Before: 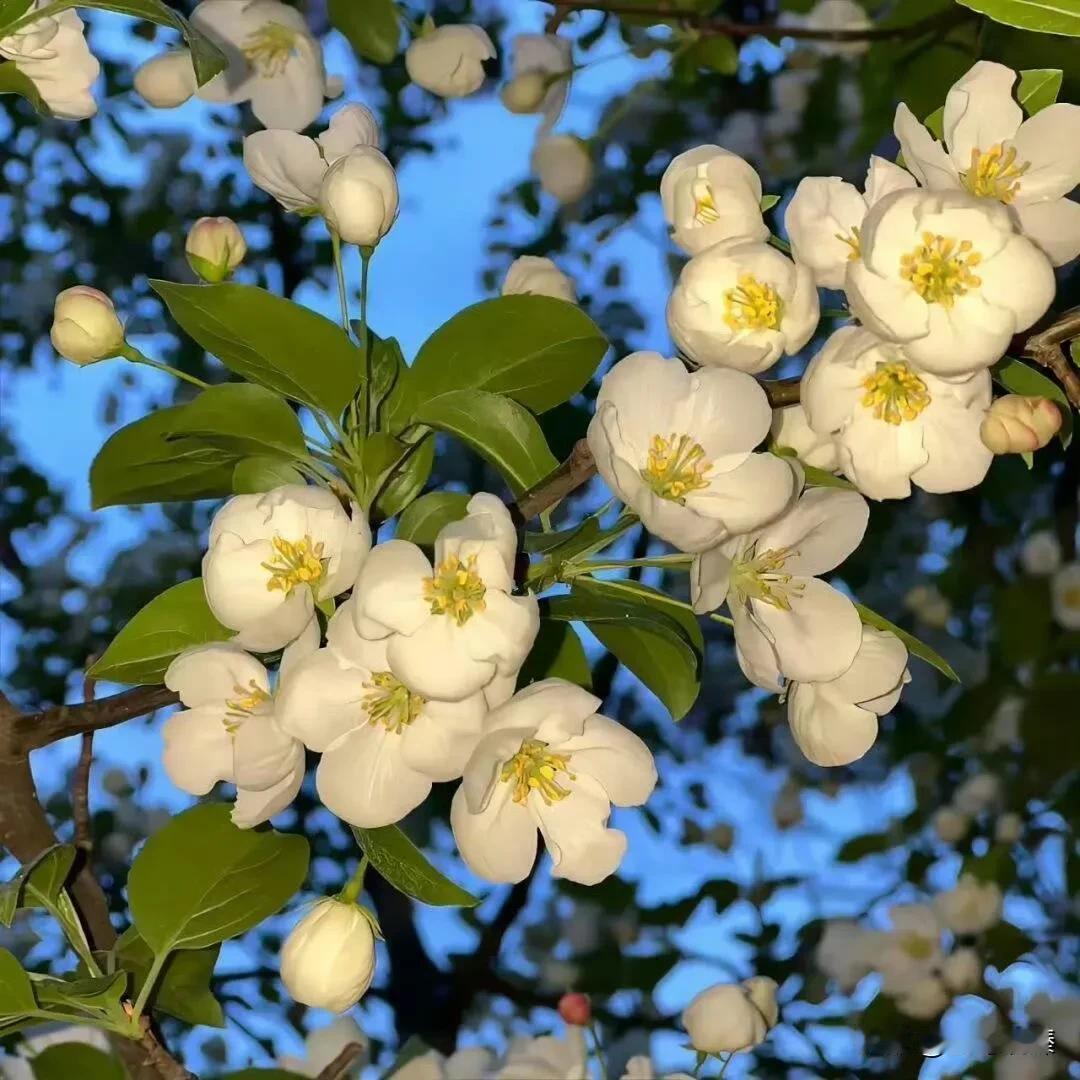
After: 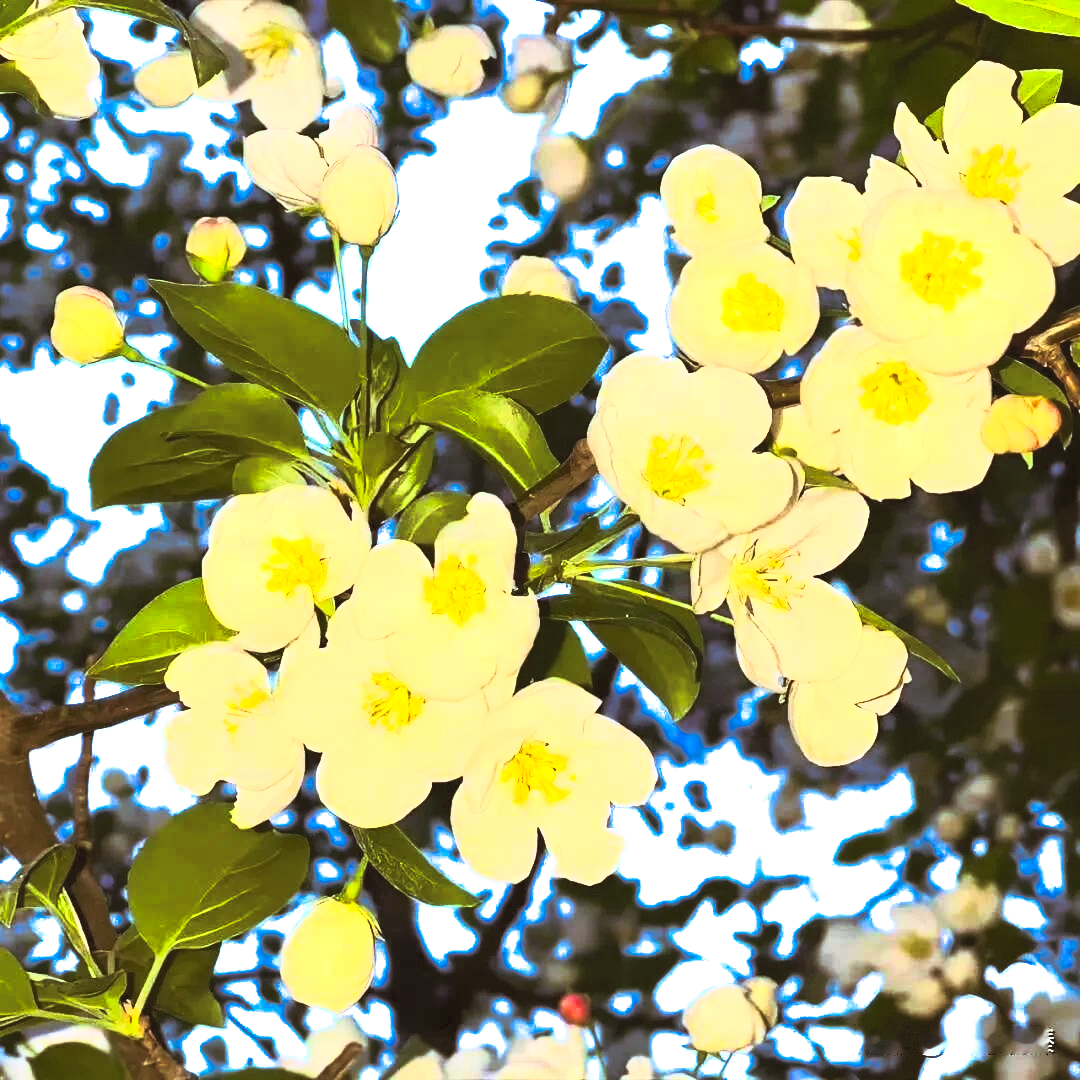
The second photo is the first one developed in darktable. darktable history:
split-toning: shadows › hue 32.4°, shadows › saturation 0.51, highlights › hue 180°, highlights › saturation 0, balance -60.17, compress 55.19%
contrast brightness saturation: contrast 1, brightness 1, saturation 1
